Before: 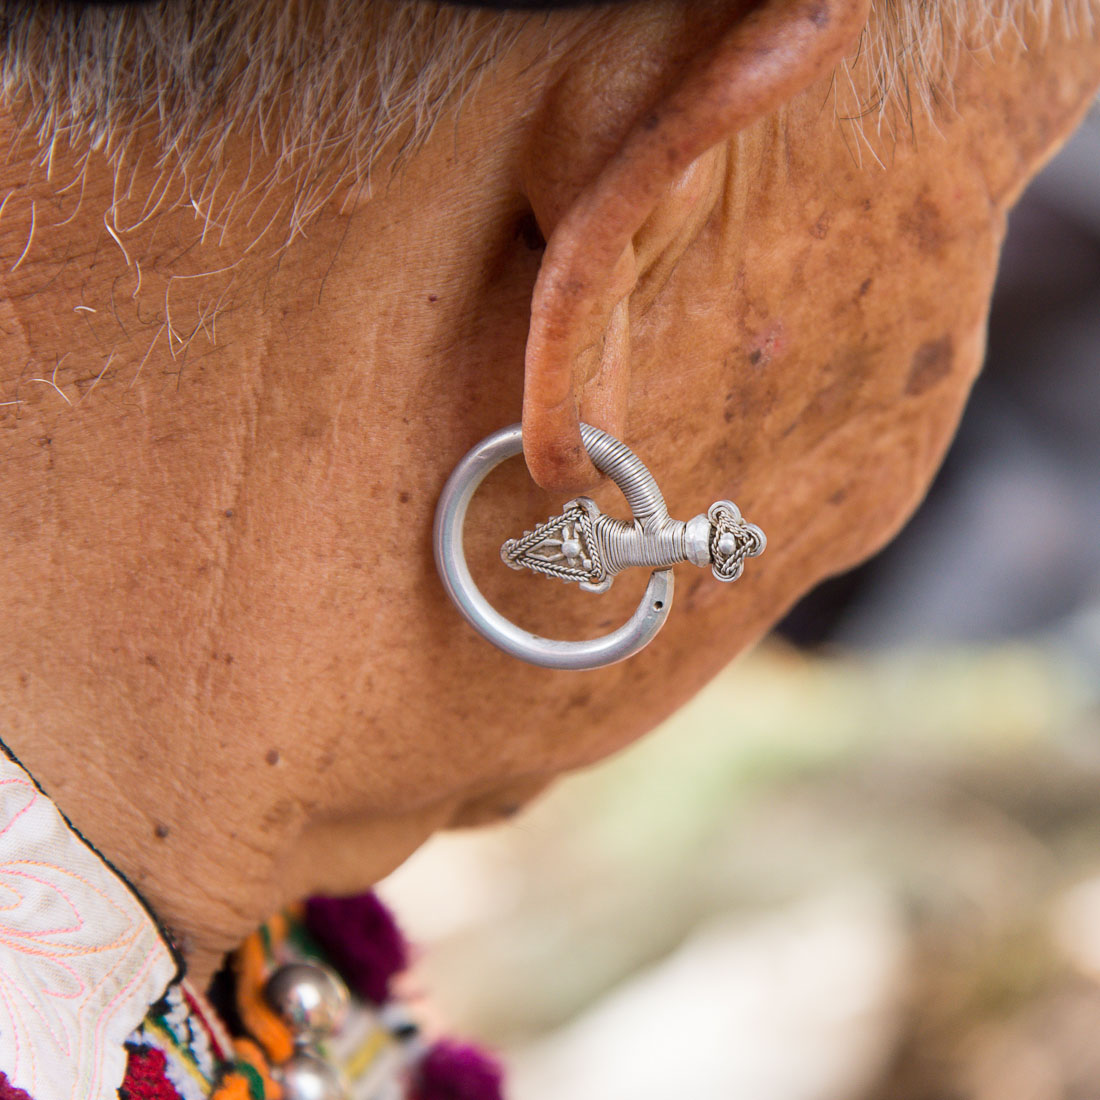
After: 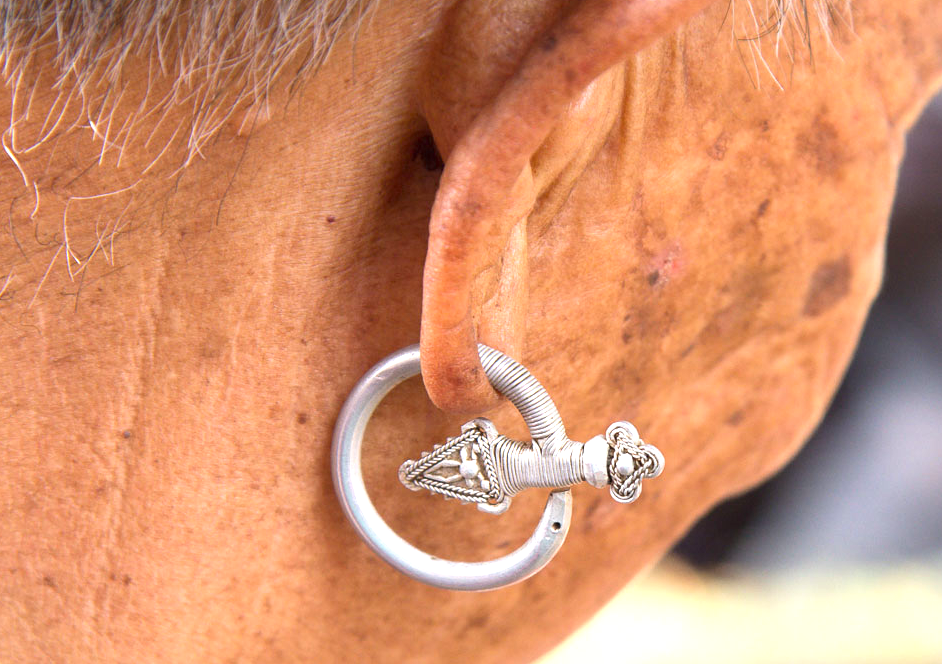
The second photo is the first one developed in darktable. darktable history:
exposure: black level correction 0, exposure 1.2 EV, compensate exposure bias true, compensate highlight preservation false
crop and rotate: left 9.345%, top 7.22%, right 4.982%, bottom 32.331%
